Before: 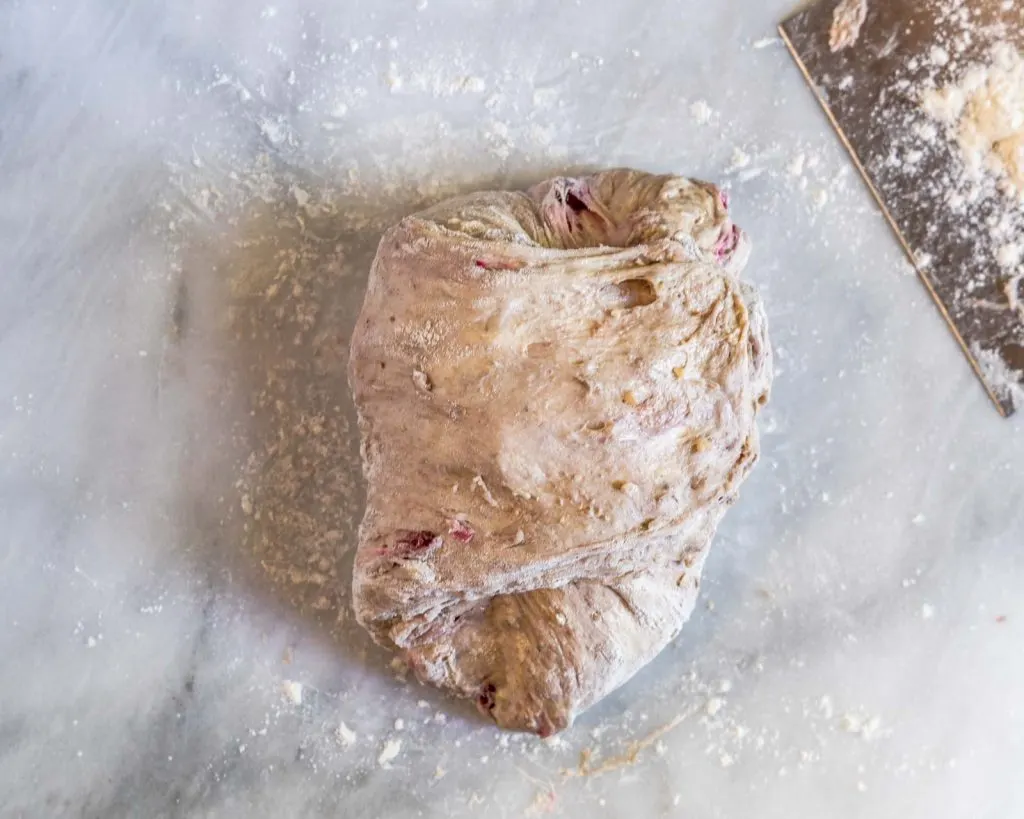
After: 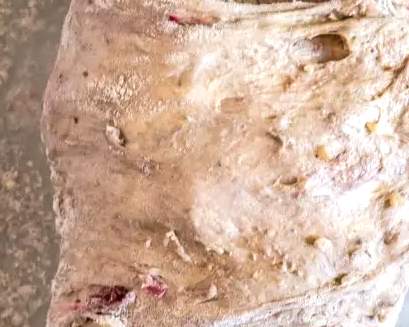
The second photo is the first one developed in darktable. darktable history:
crop: left 30%, top 30%, right 30%, bottom 30%
tone equalizer: -8 EV -0.417 EV, -7 EV -0.389 EV, -6 EV -0.333 EV, -5 EV -0.222 EV, -3 EV 0.222 EV, -2 EV 0.333 EV, -1 EV 0.389 EV, +0 EV 0.417 EV, edges refinement/feathering 500, mask exposure compensation -1.57 EV, preserve details no
